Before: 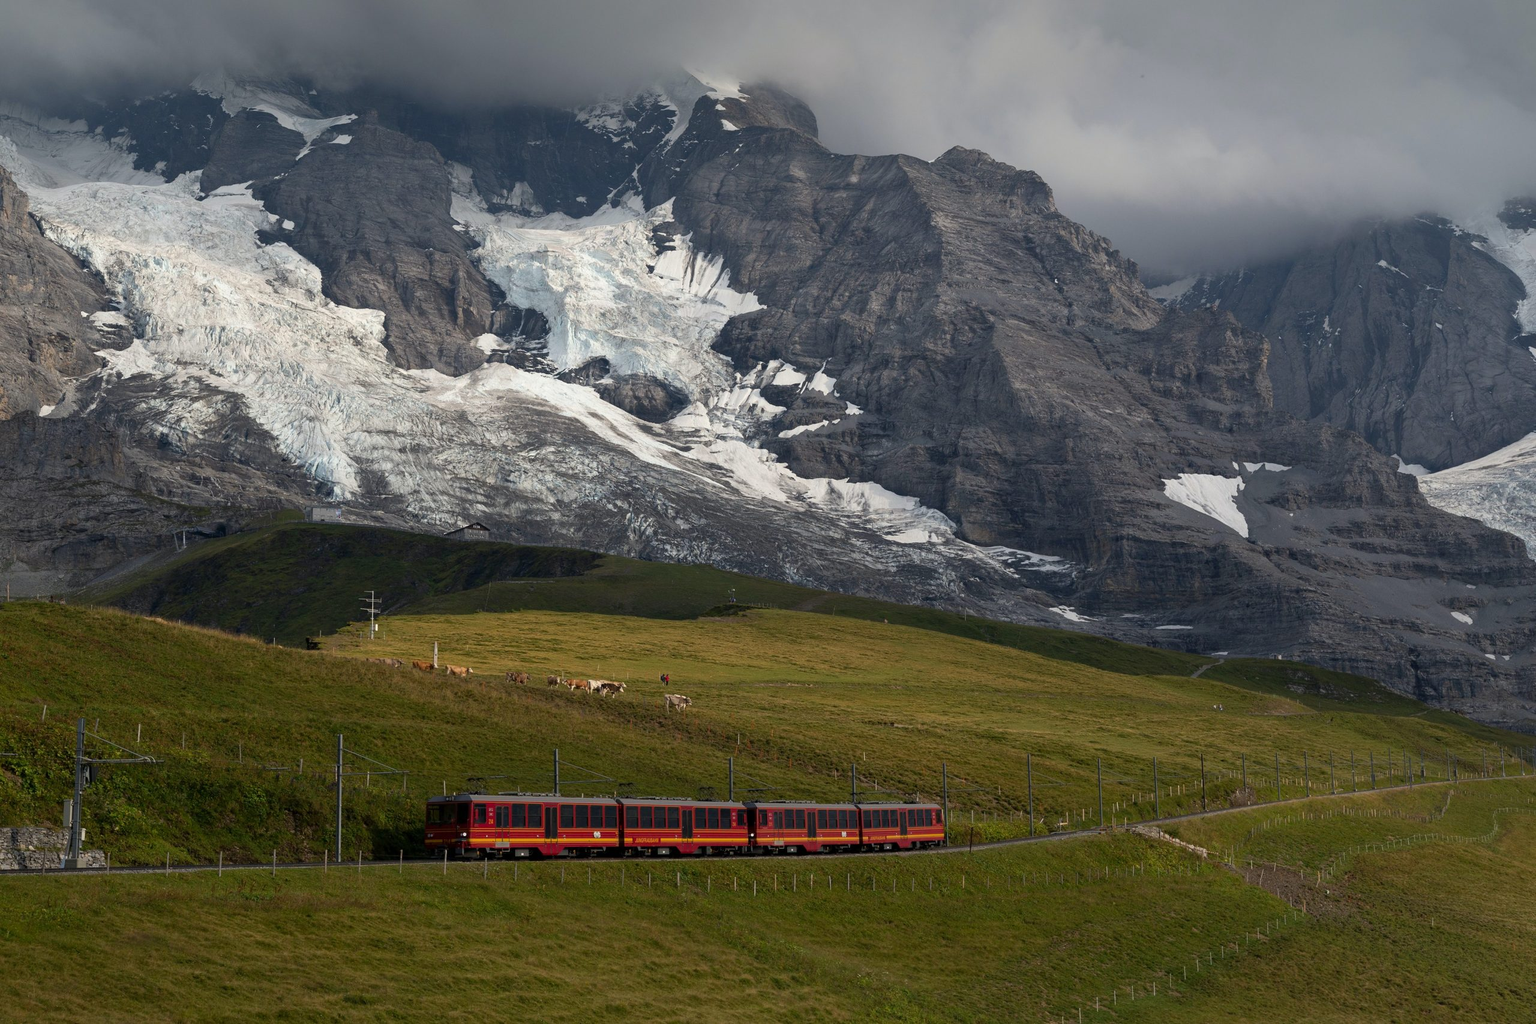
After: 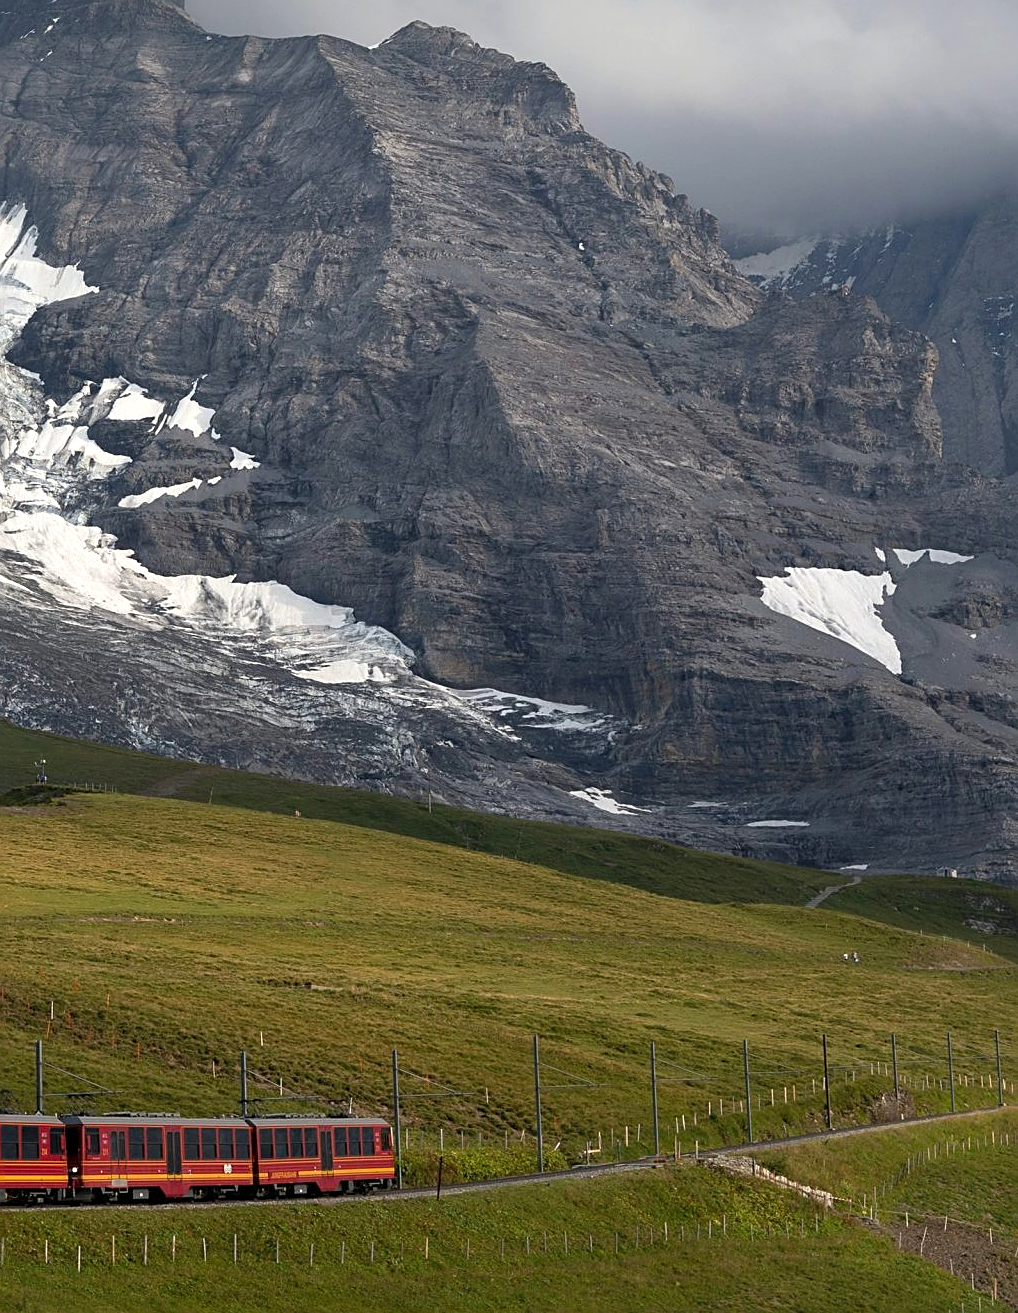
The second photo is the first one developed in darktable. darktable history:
crop: left 46.077%, top 13.048%, right 14.144%, bottom 10.005%
sharpen: on, module defaults
exposure: exposure 0.495 EV, compensate exposure bias true, compensate highlight preservation false
